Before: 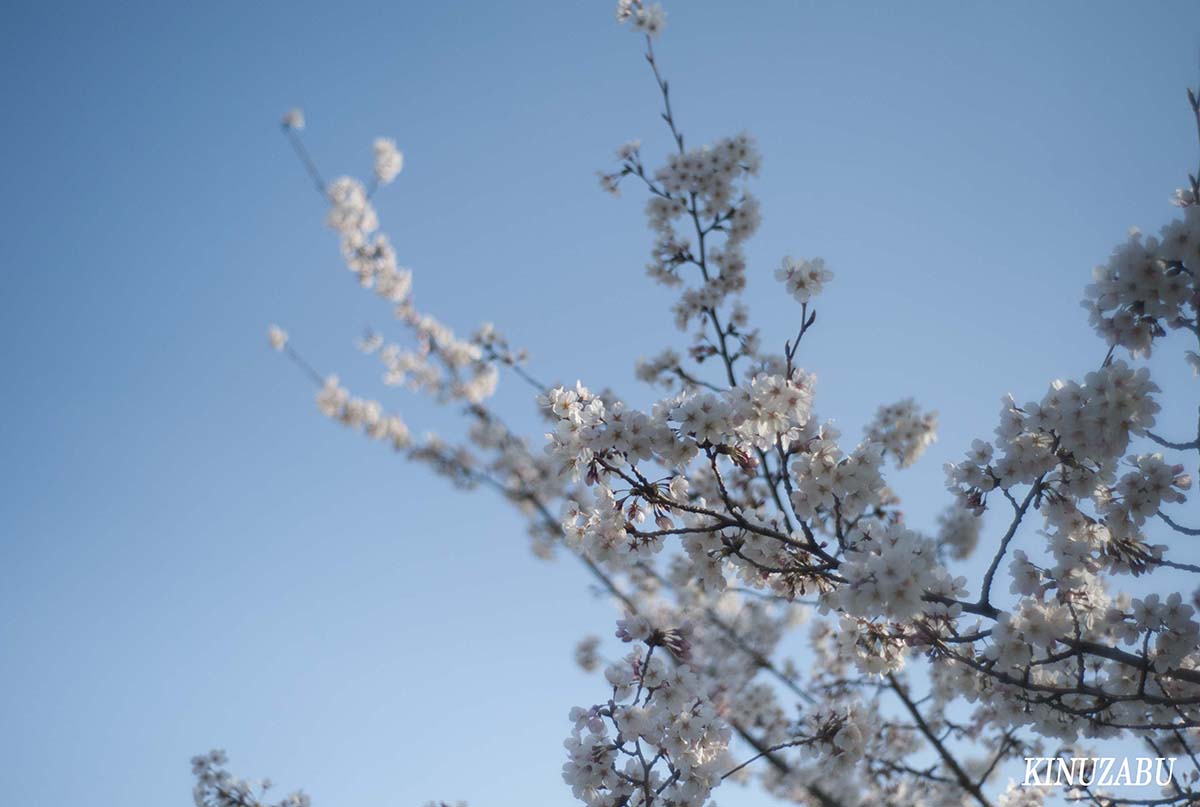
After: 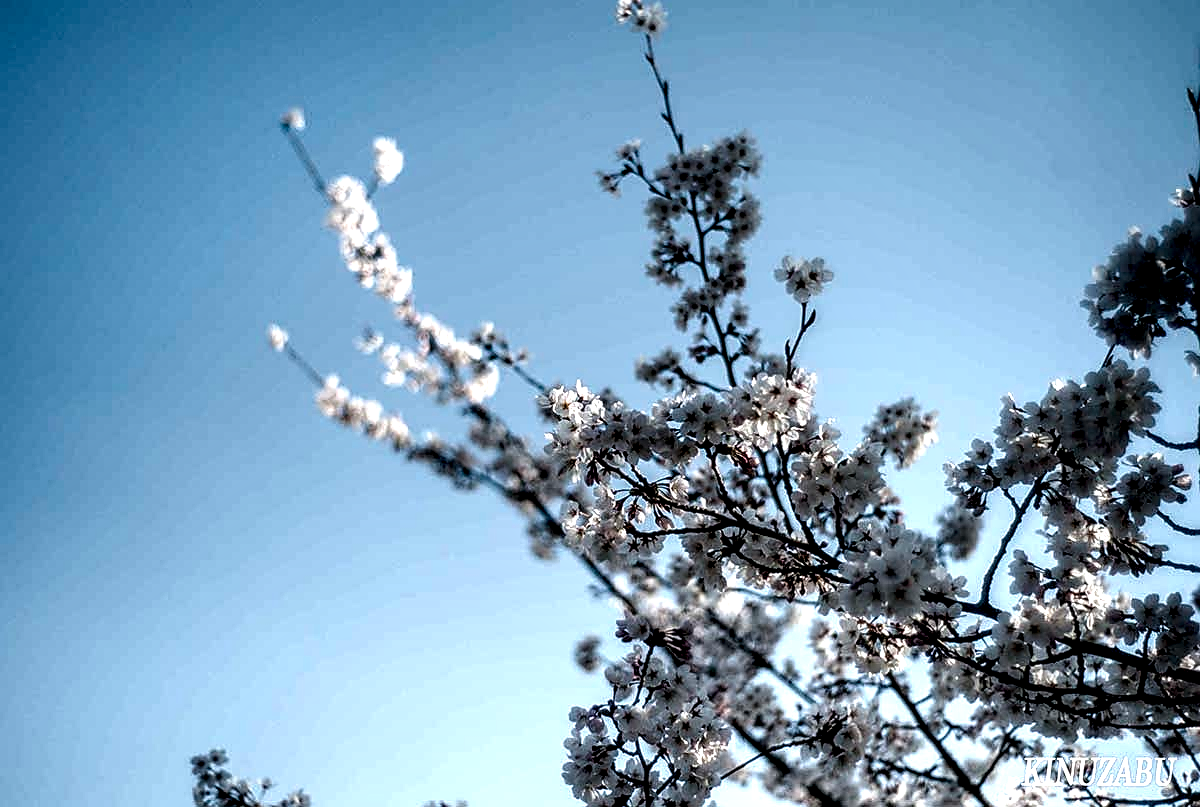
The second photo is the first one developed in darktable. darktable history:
local contrast: highlights 115%, shadows 45%, detail 294%
sharpen: on, module defaults
